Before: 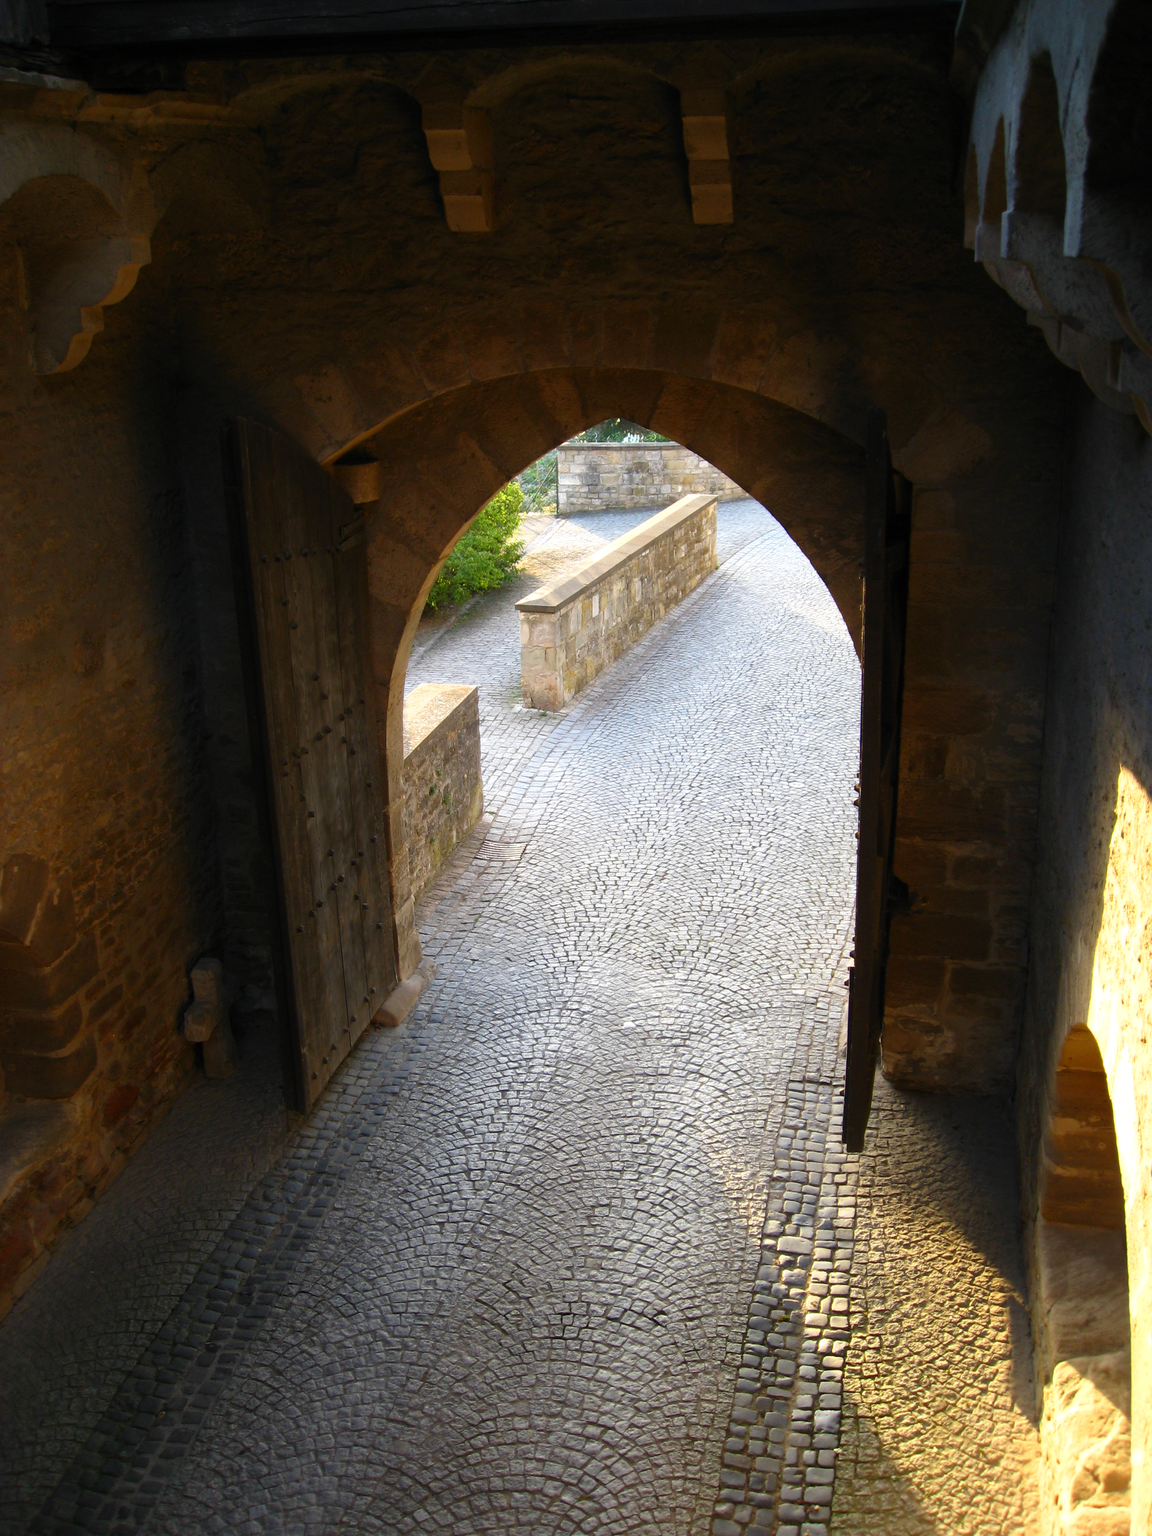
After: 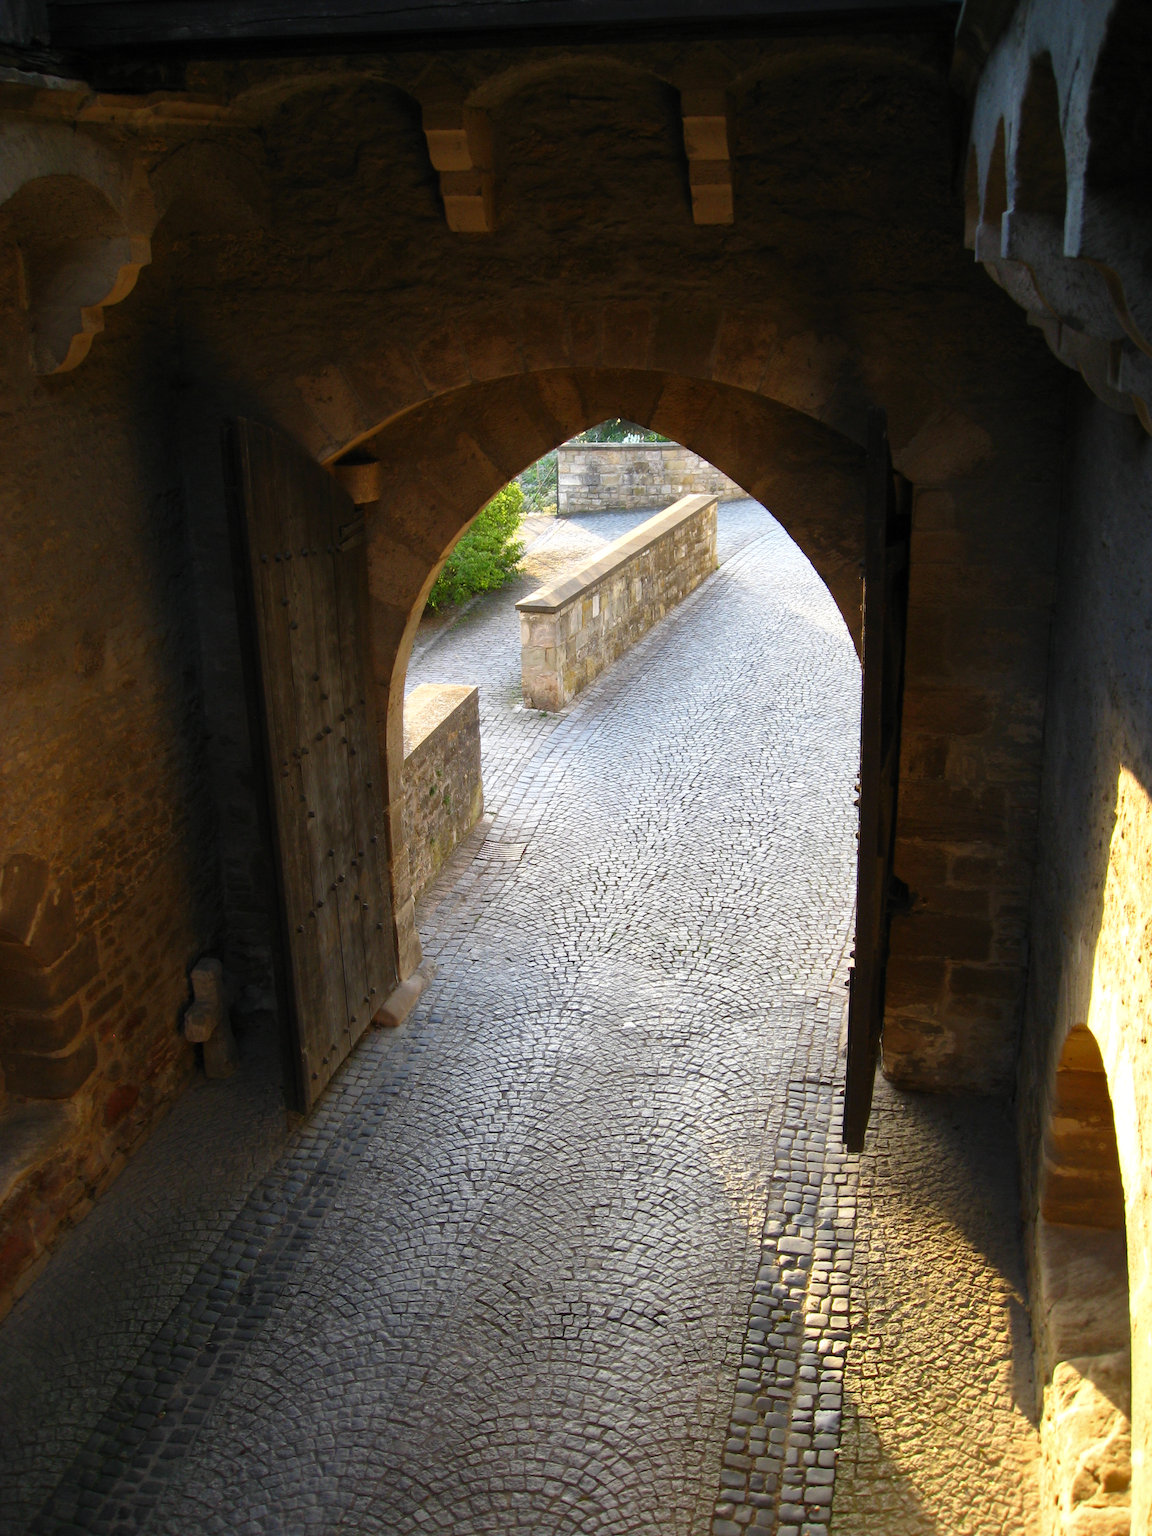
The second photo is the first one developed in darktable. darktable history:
shadows and highlights: shadows 20.88, highlights -35.92, soften with gaussian
